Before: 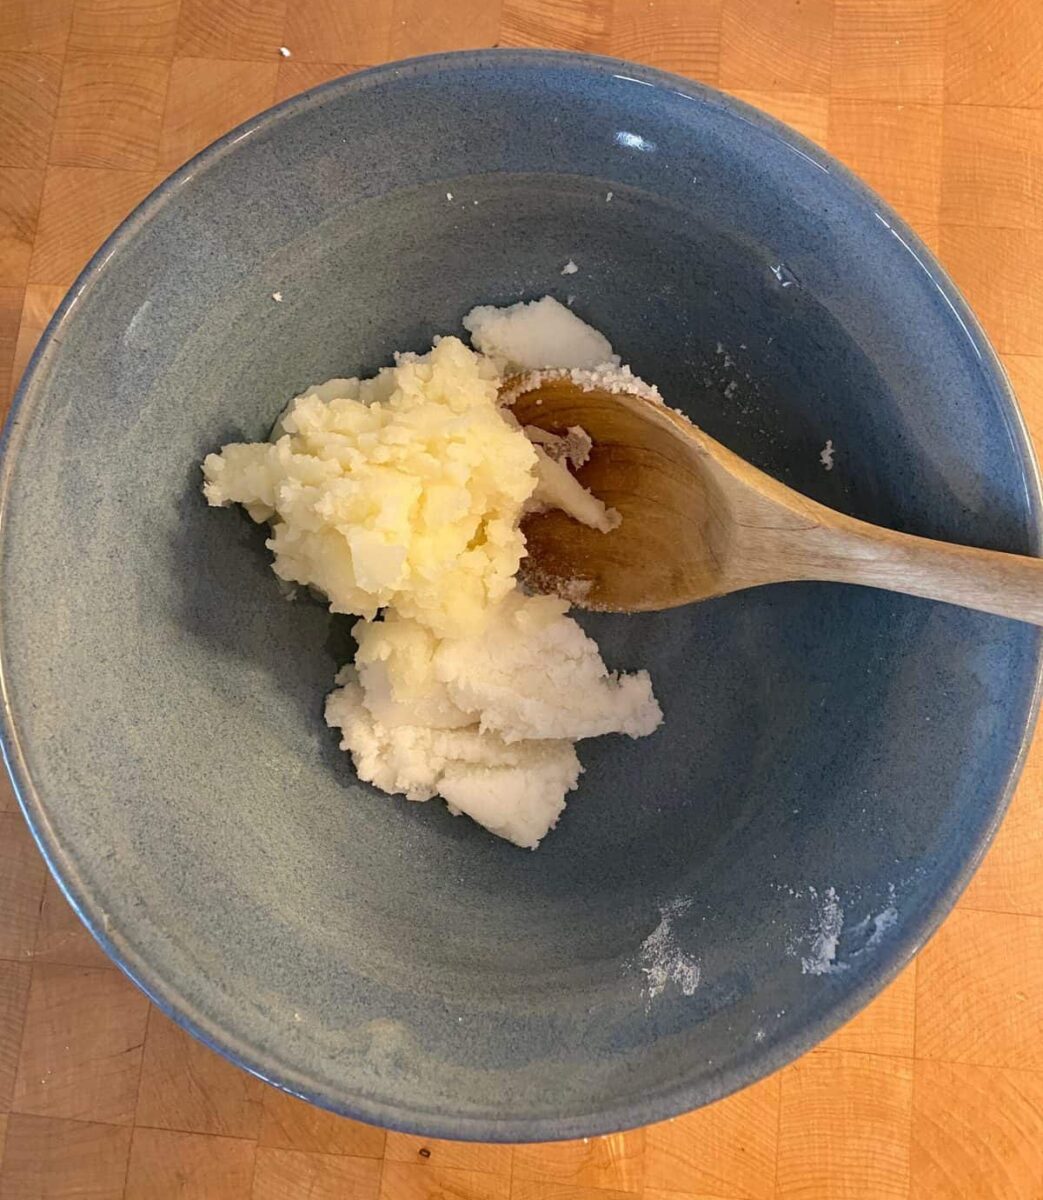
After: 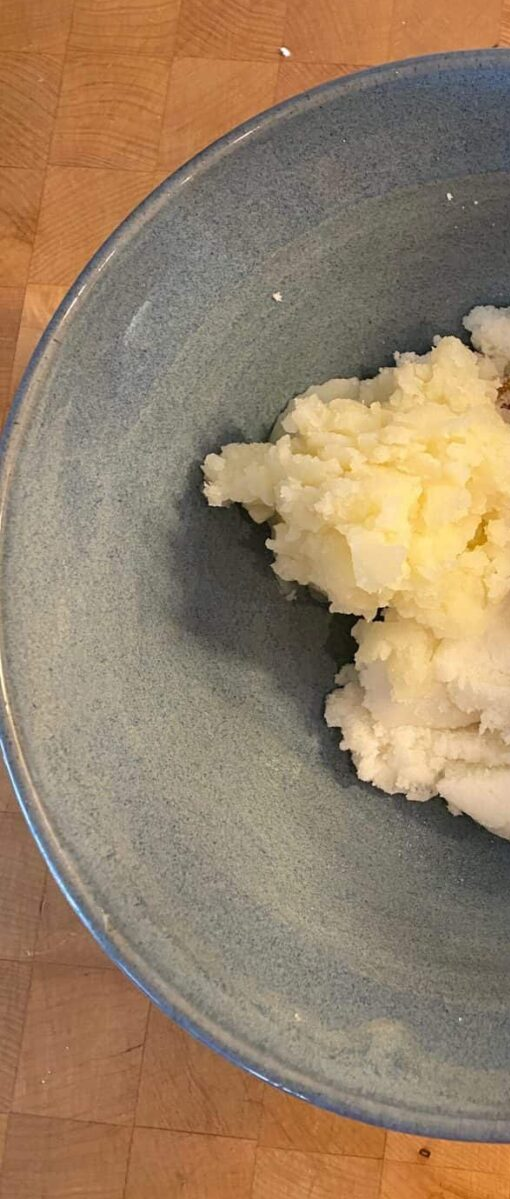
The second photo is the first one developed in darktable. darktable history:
crop and rotate: left 0.031%, top 0%, right 51.008%
